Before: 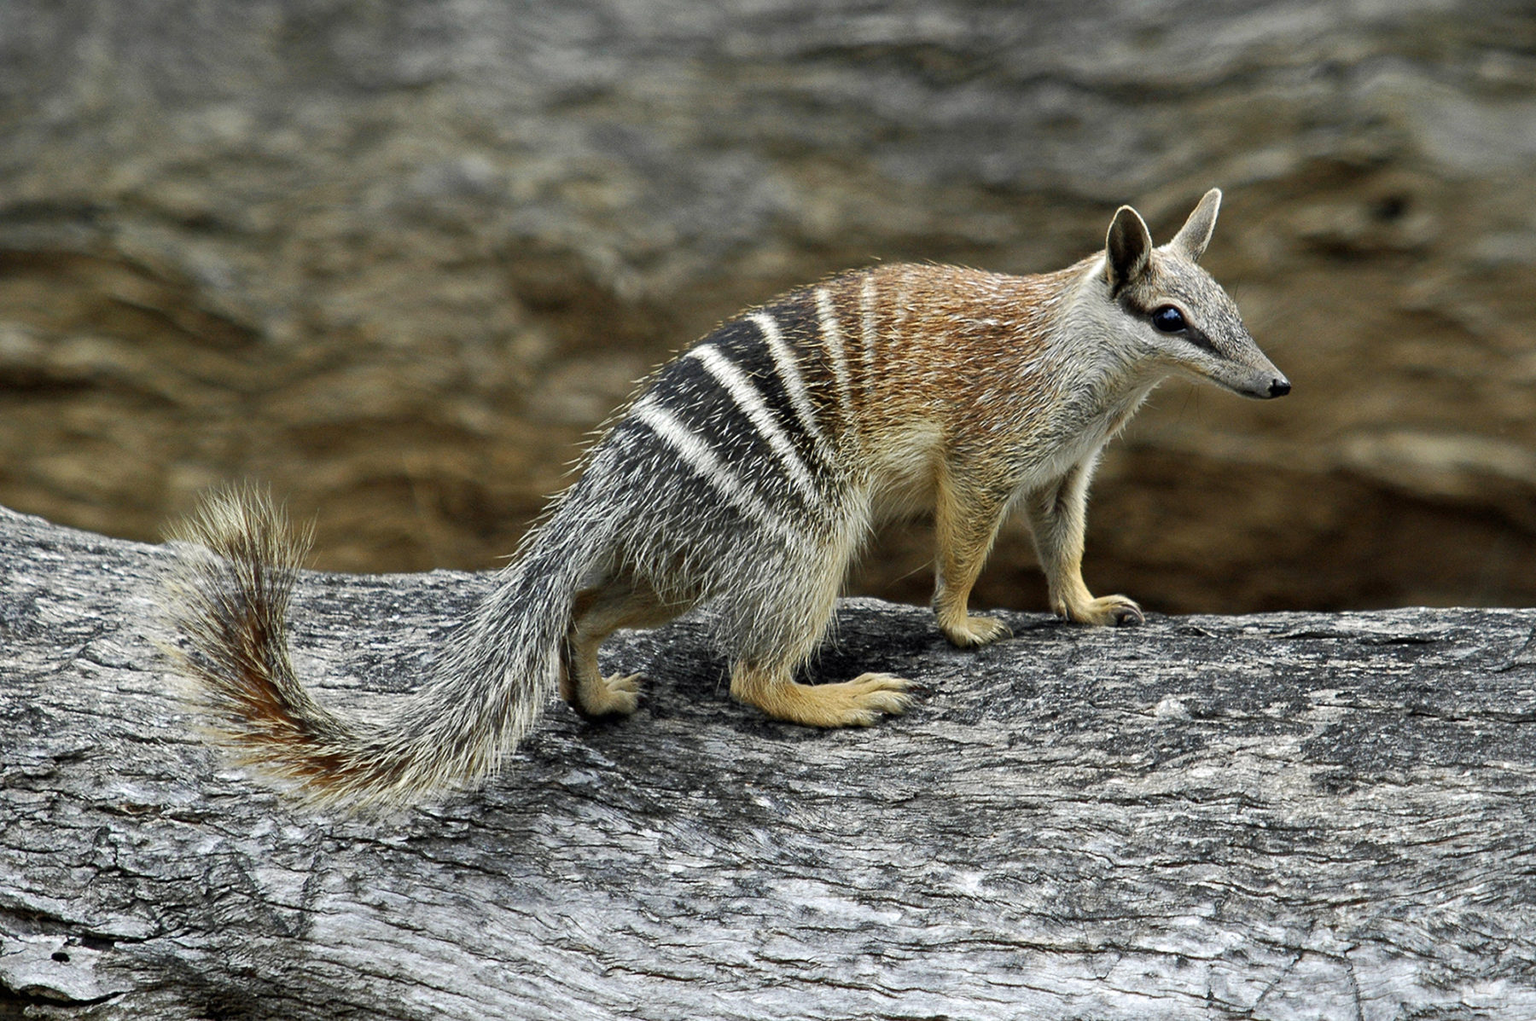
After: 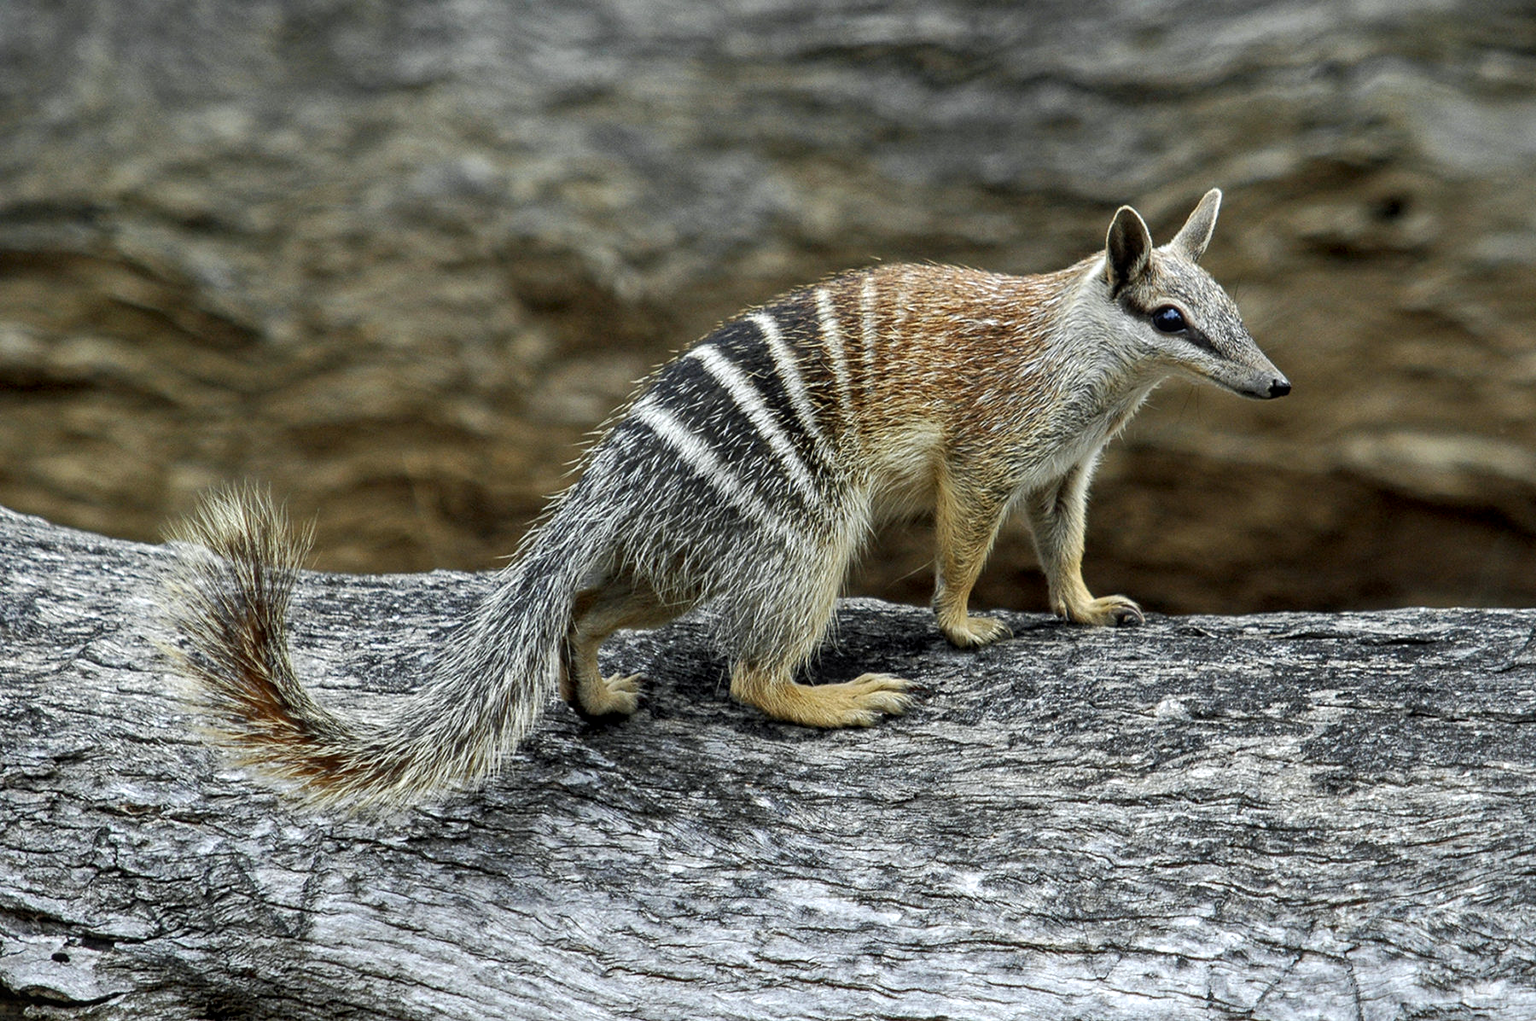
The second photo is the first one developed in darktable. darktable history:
white balance: red 0.982, blue 1.018
local contrast: on, module defaults
